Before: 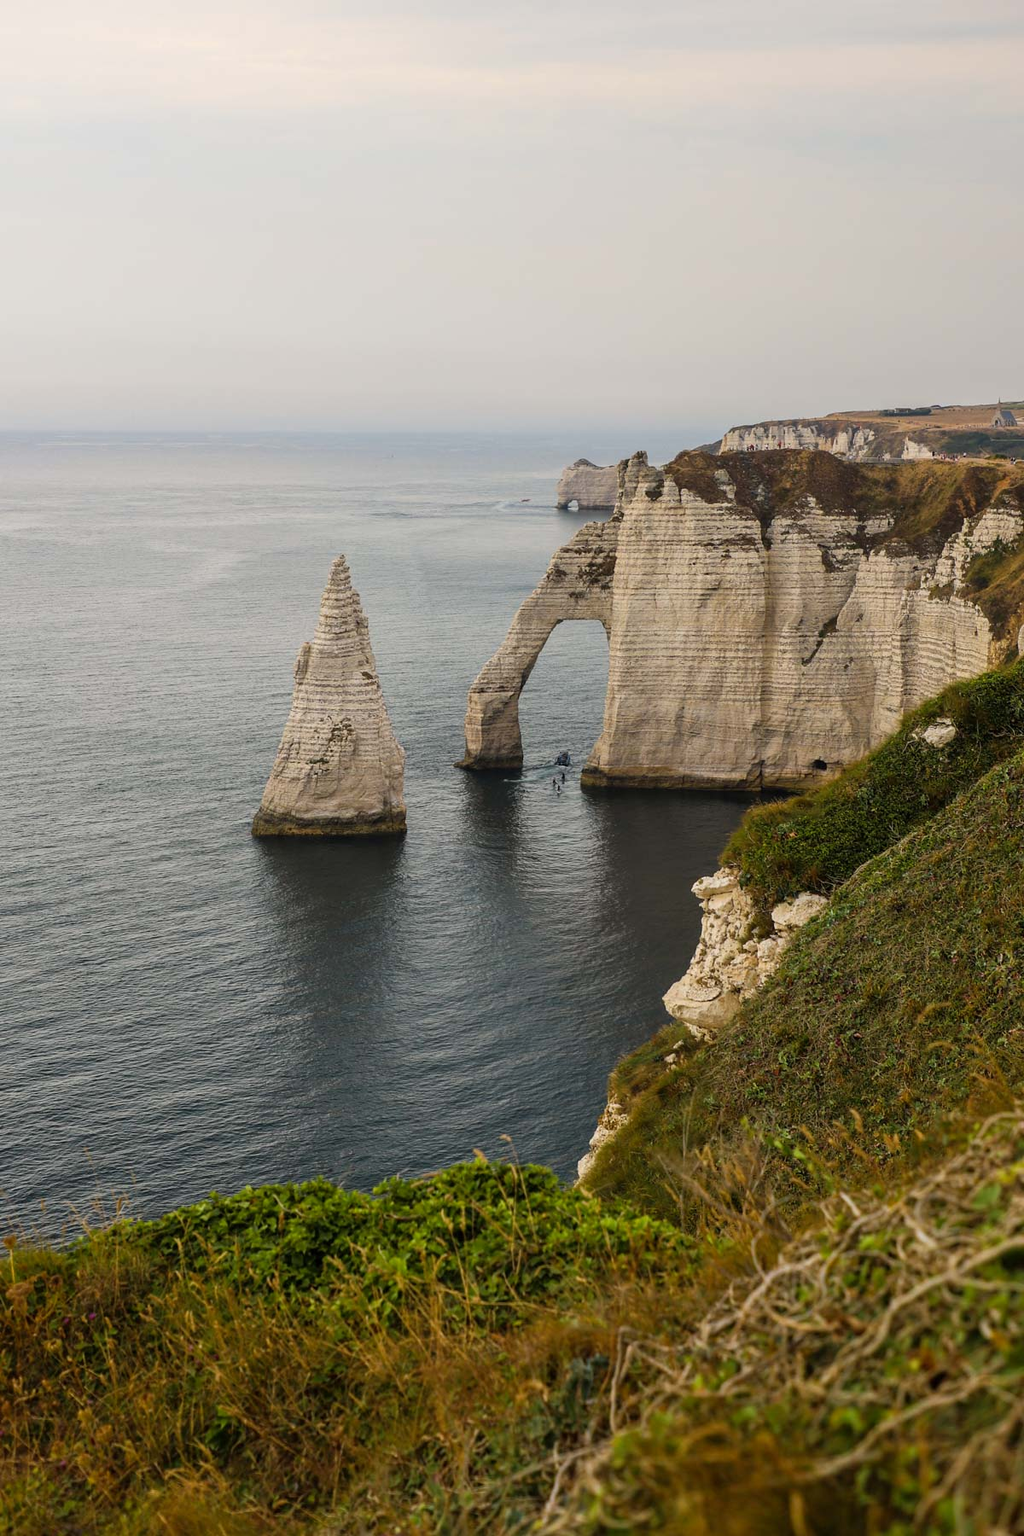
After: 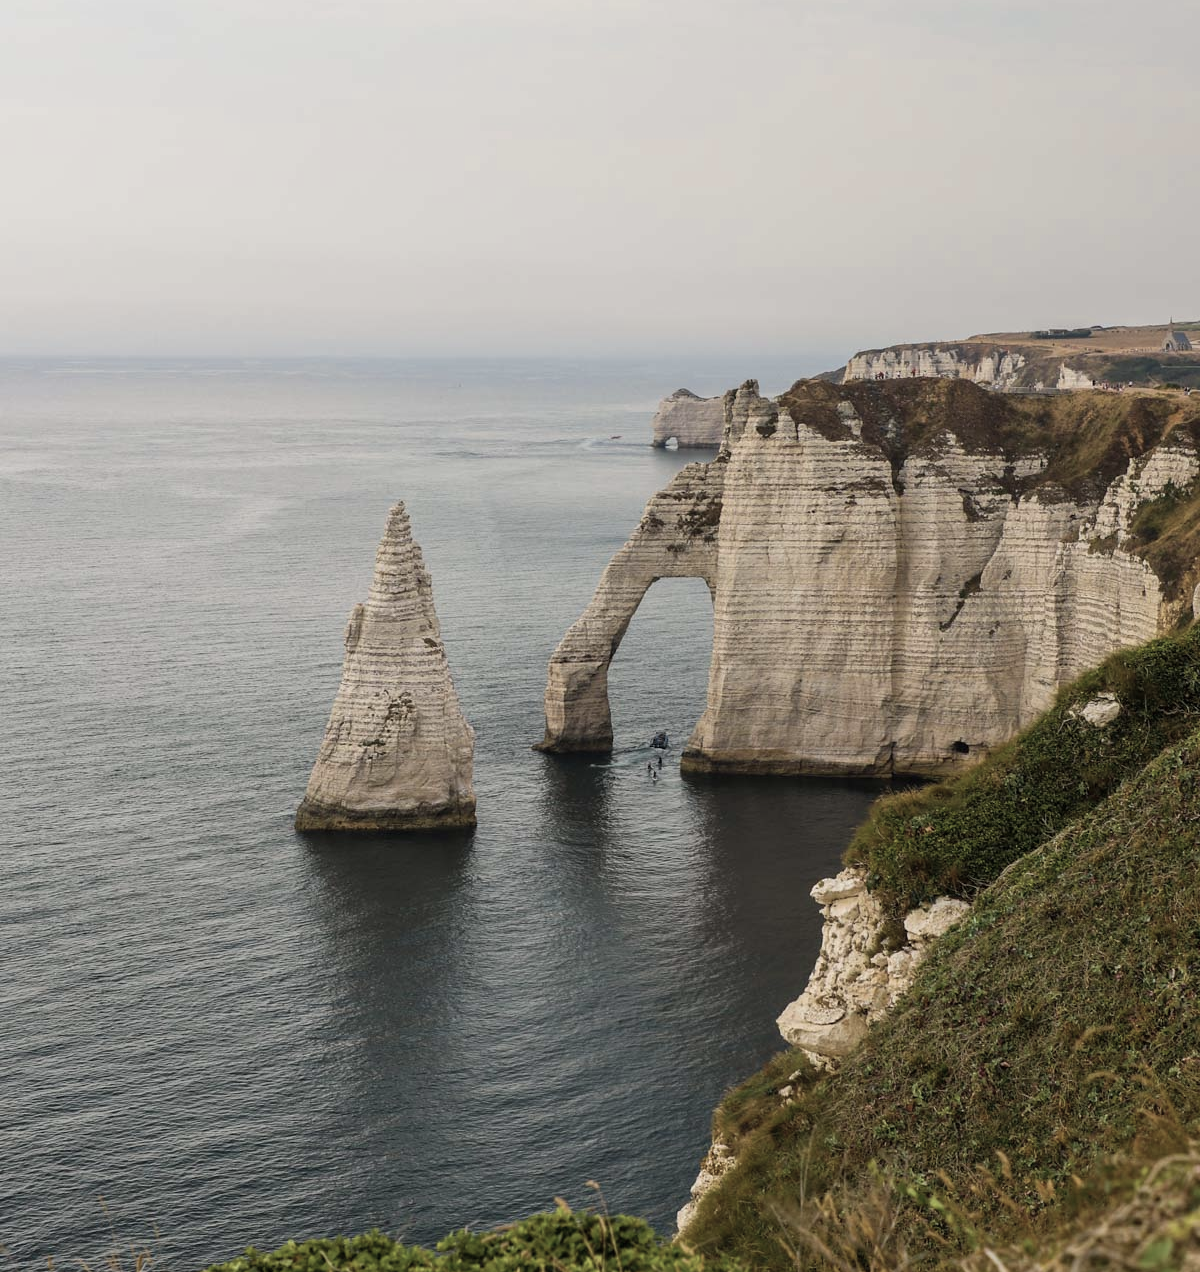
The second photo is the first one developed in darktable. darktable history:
velvia: on, module defaults
crop and rotate: top 8.293%, bottom 20.996%
white balance: emerald 1
color correction: saturation 0.57
